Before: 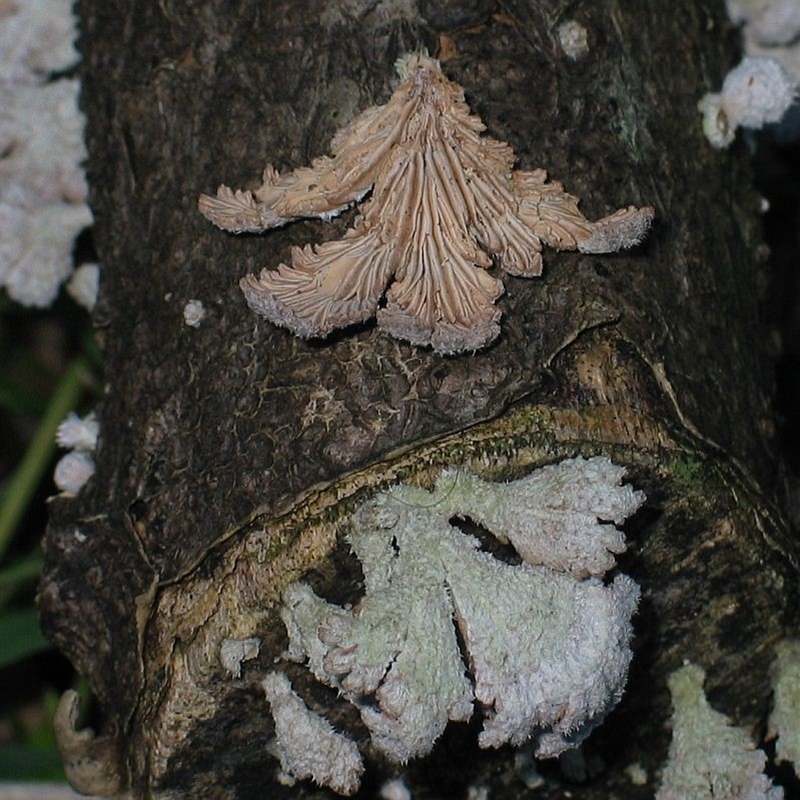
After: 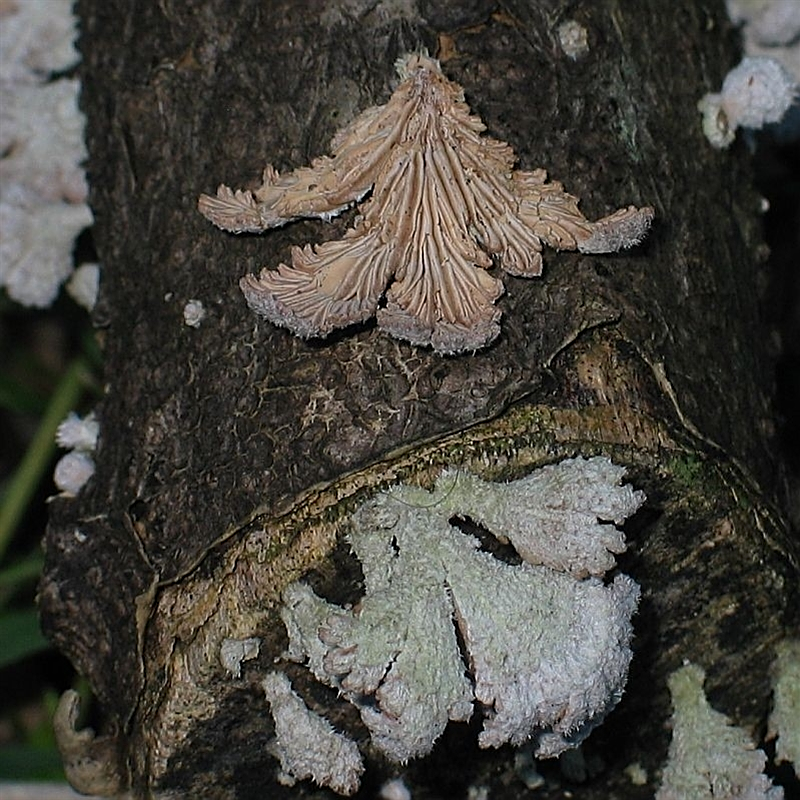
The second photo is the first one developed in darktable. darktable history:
sharpen: amount 0.474
